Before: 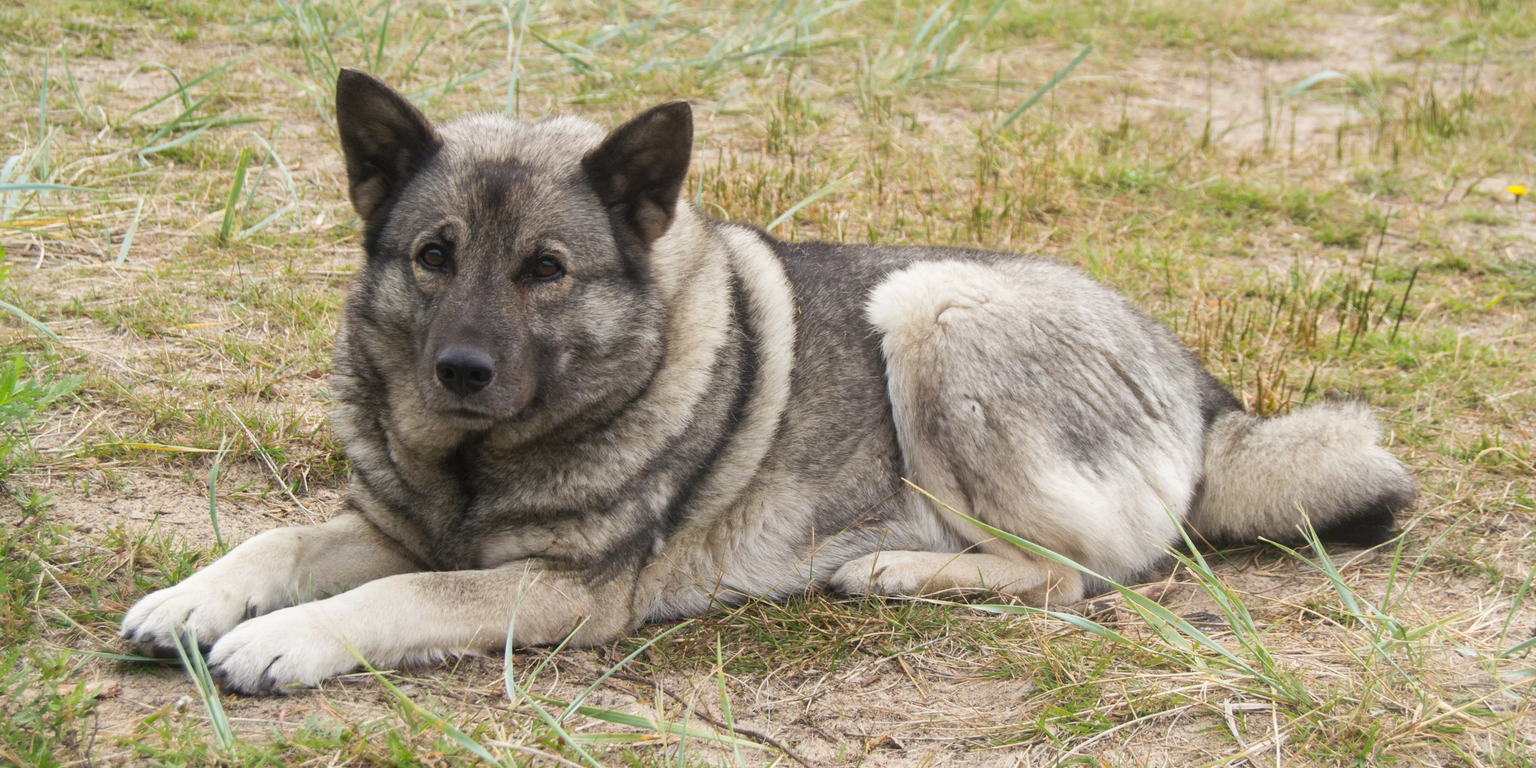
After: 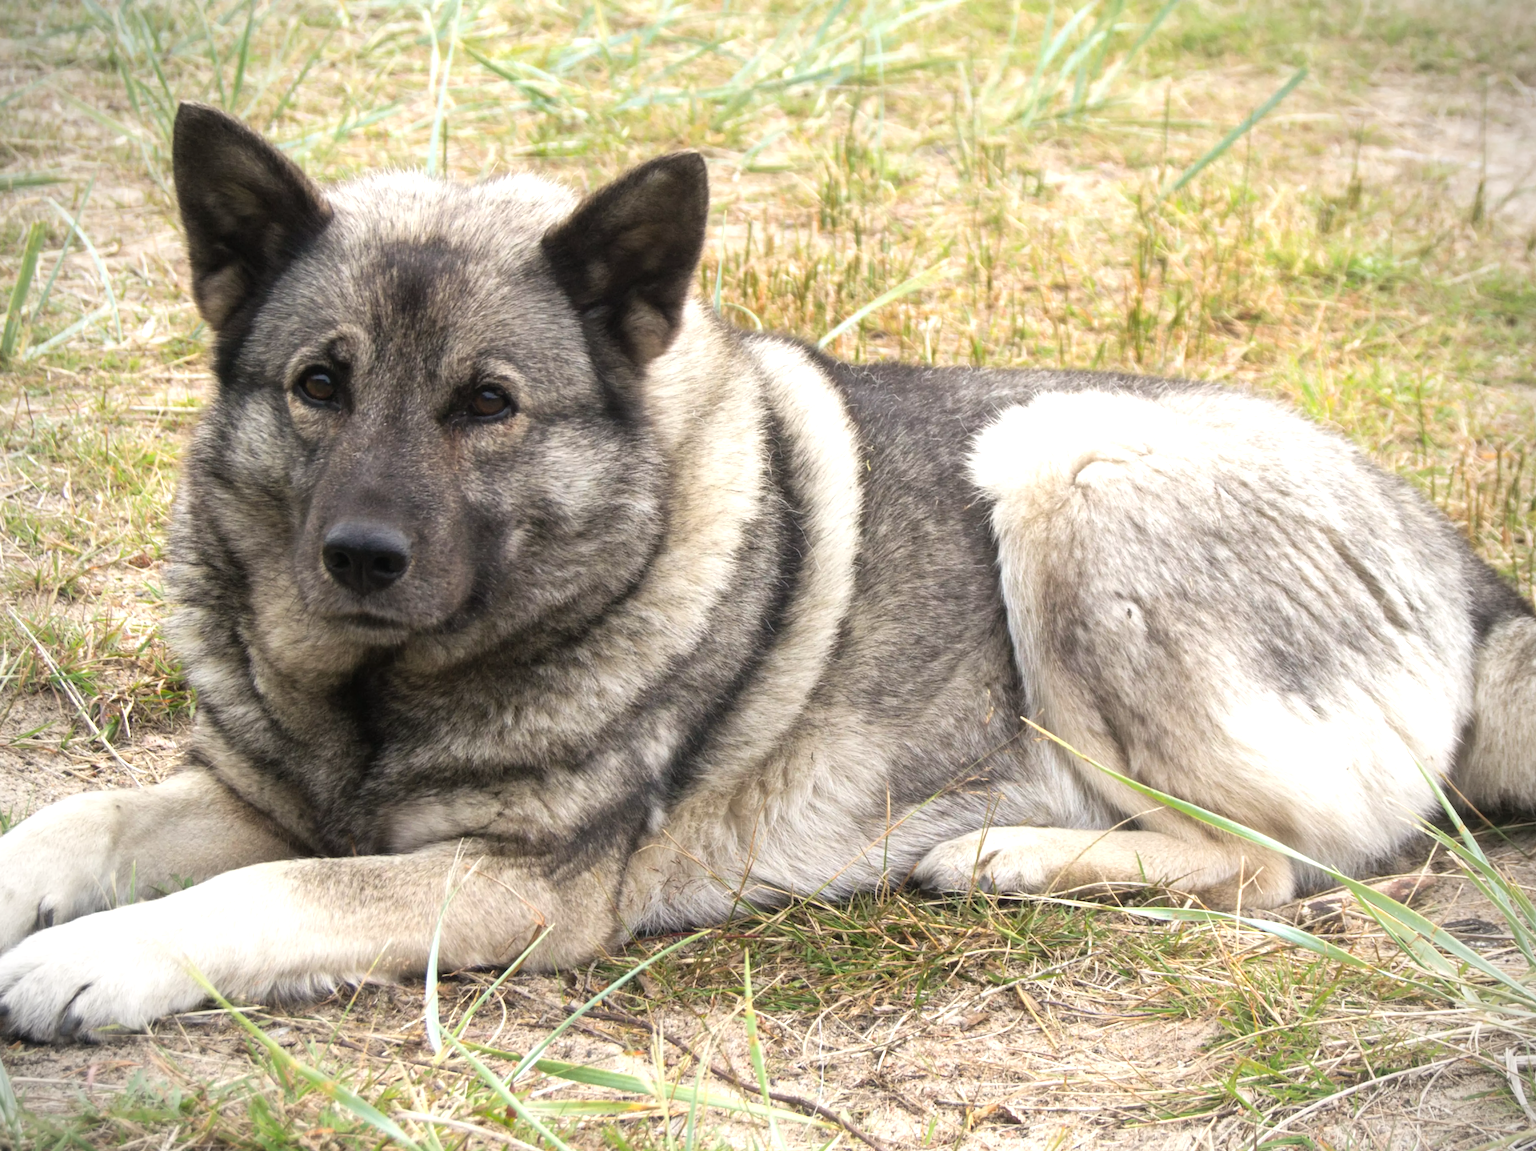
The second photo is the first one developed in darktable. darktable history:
tone equalizer: -8 EV -0.784 EV, -7 EV -0.716 EV, -6 EV -0.635 EV, -5 EV -0.369 EV, -3 EV 0.381 EV, -2 EV 0.6 EV, -1 EV 0.68 EV, +0 EV 0.749 EV, mask exposure compensation -0.494 EV
vignetting: brightness -0.538, saturation -0.508
crop and rotate: left 14.397%, right 18.951%
